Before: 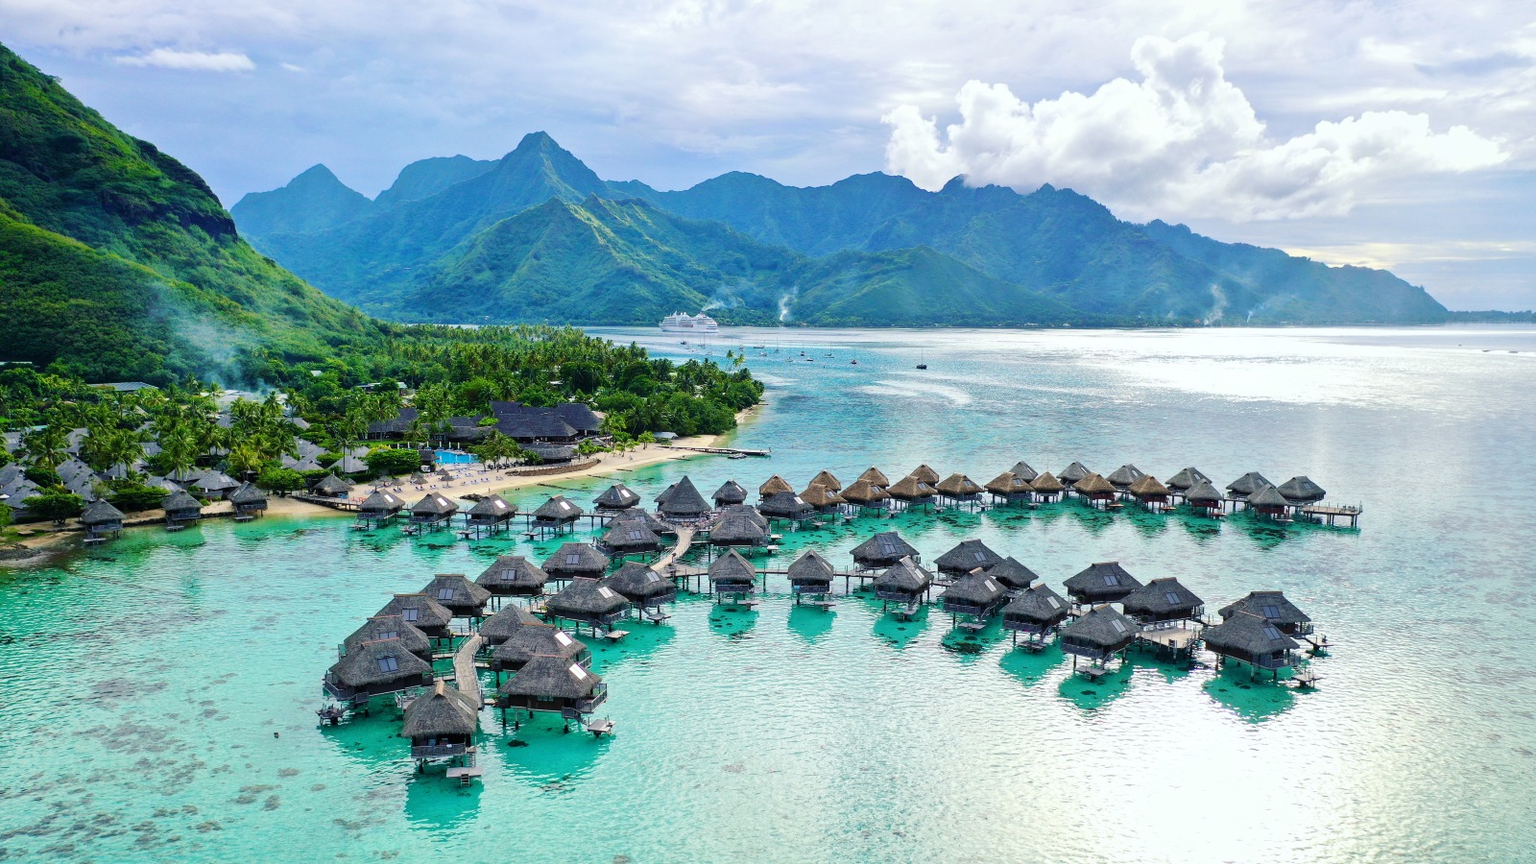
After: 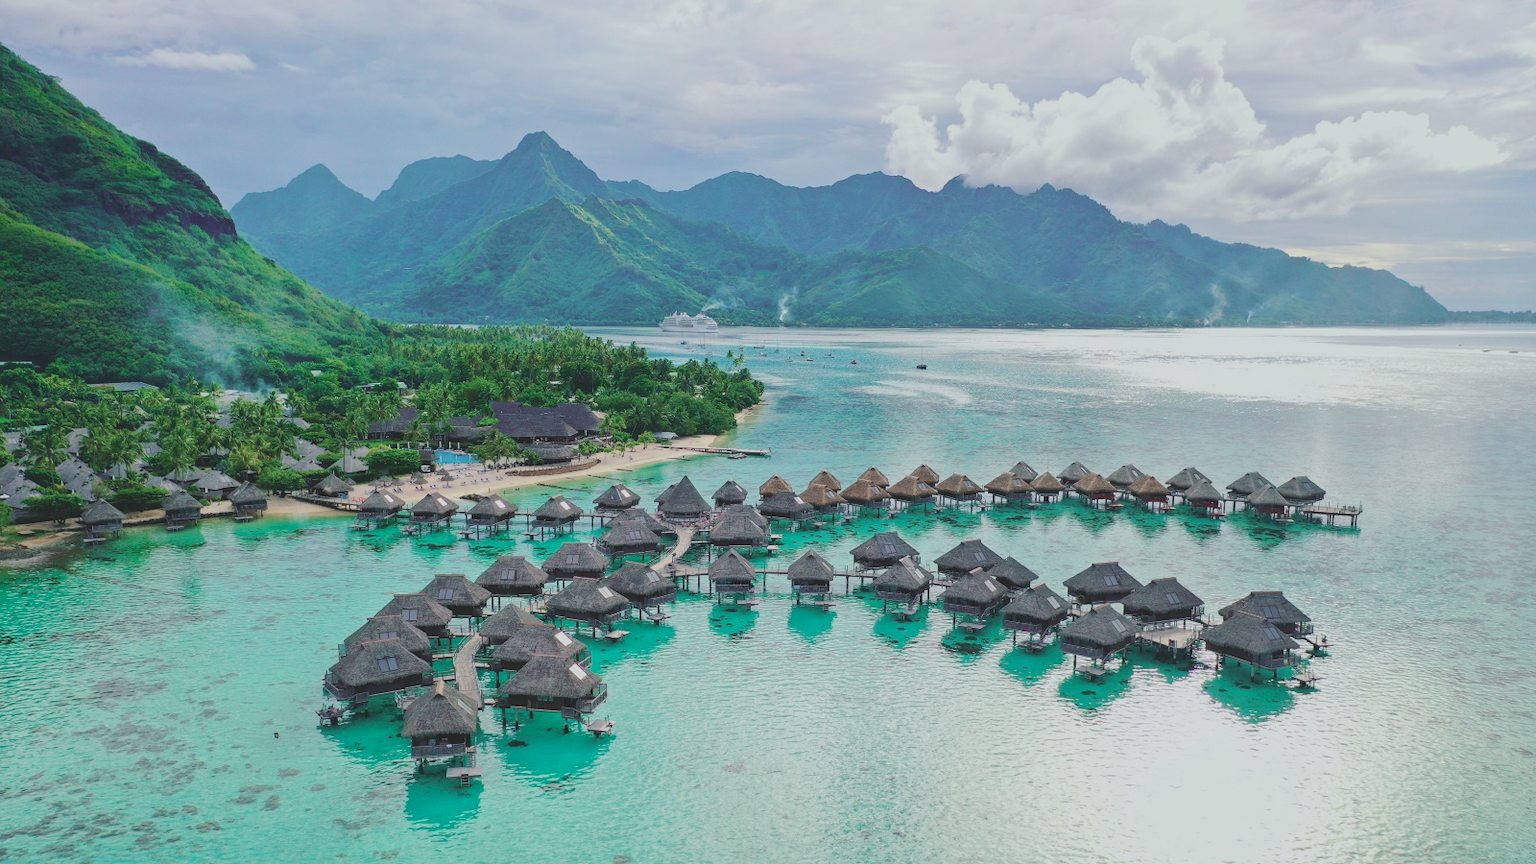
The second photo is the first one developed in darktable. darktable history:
color contrast: blue-yellow contrast 0.62
contrast brightness saturation: contrast -0.28
